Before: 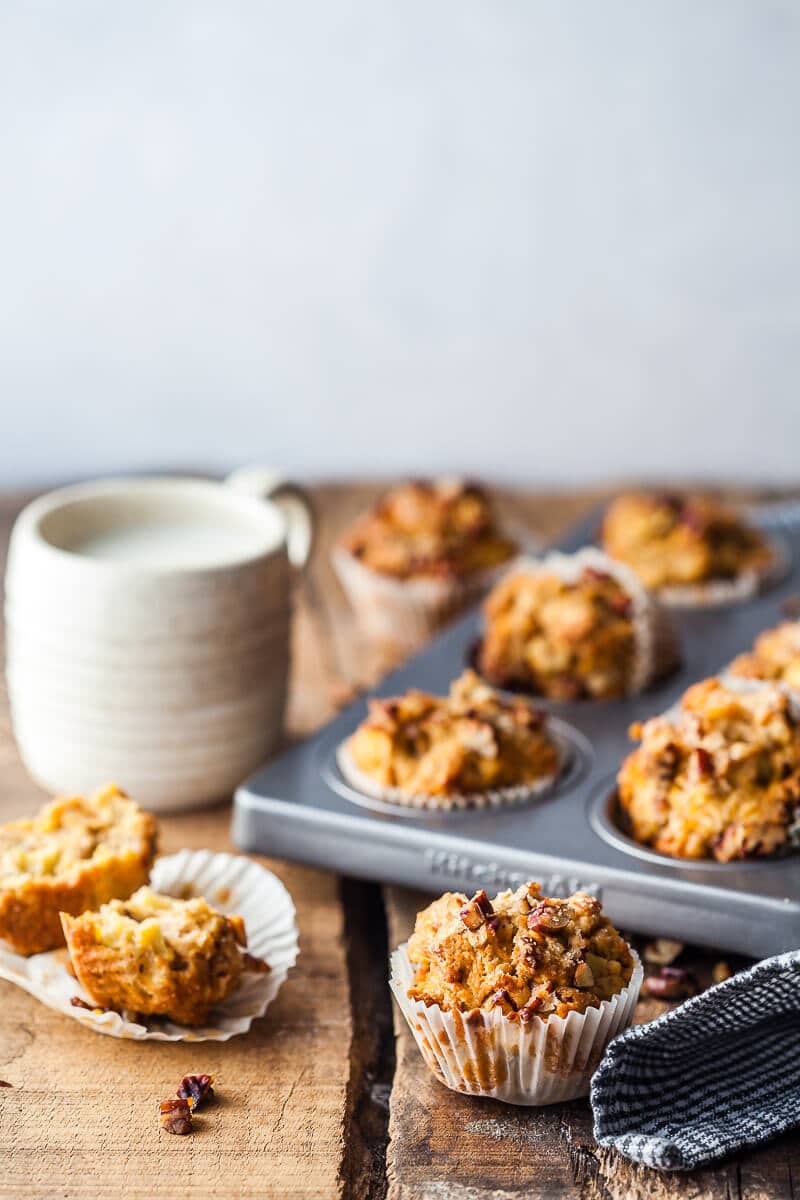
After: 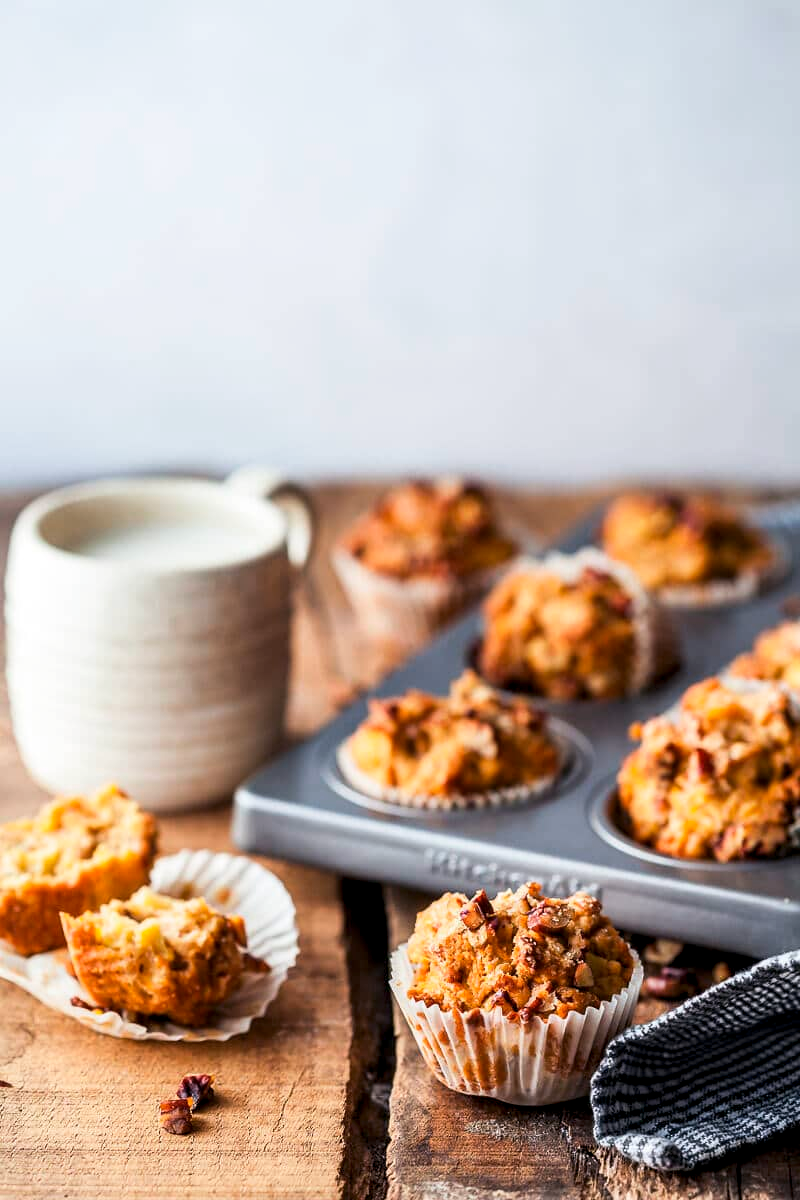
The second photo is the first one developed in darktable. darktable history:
tone curve: curves: ch0 [(0, 0) (0.003, 0.003) (0.011, 0.011) (0.025, 0.026) (0.044, 0.046) (0.069, 0.071) (0.1, 0.103) (0.136, 0.14) (0.177, 0.183) (0.224, 0.231) (0.277, 0.286) (0.335, 0.346) (0.399, 0.412) (0.468, 0.483) (0.543, 0.56) (0.623, 0.643) (0.709, 0.732) (0.801, 0.826) (0.898, 0.917) (1, 1)], preserve colors none
color look up table: target L [74.65, 65.85, 49.28, 33.88, 100, 65.5, 62.11, 58.13, 50.78, 42.02, 29.42, 53.85, 53.17, 40.01, 25.73, 28.8, 85.72, 75.67, 65.6, 63.87, 51.02, 46.44, 47.08, 26.7, 0 ×25], target a [-0.399, -26.42, -46.13, -16.03, 0, 17.05, 20.21, 37.42, 51.05, 53.79, 14.2, 7.276, 48.83, 9.031, 23.32, 15.18, -1.122, -2.116, -32.12, -2.551, -18.45, -2.314, -4.846, -2.637, 0 ×25], target b [71.1, 54.74, 32.61, 20.09, 0.005, 64.01, 11.35, 53.62, 15.8, 28.68, 12.46, -29.92, -16.67, -51.16, -22.62, -55.91, -2.532, -4.002, -8.995, -4.818, -33.08, -3.755, -30.08, -3.613, 0 ×25], num patches 24
